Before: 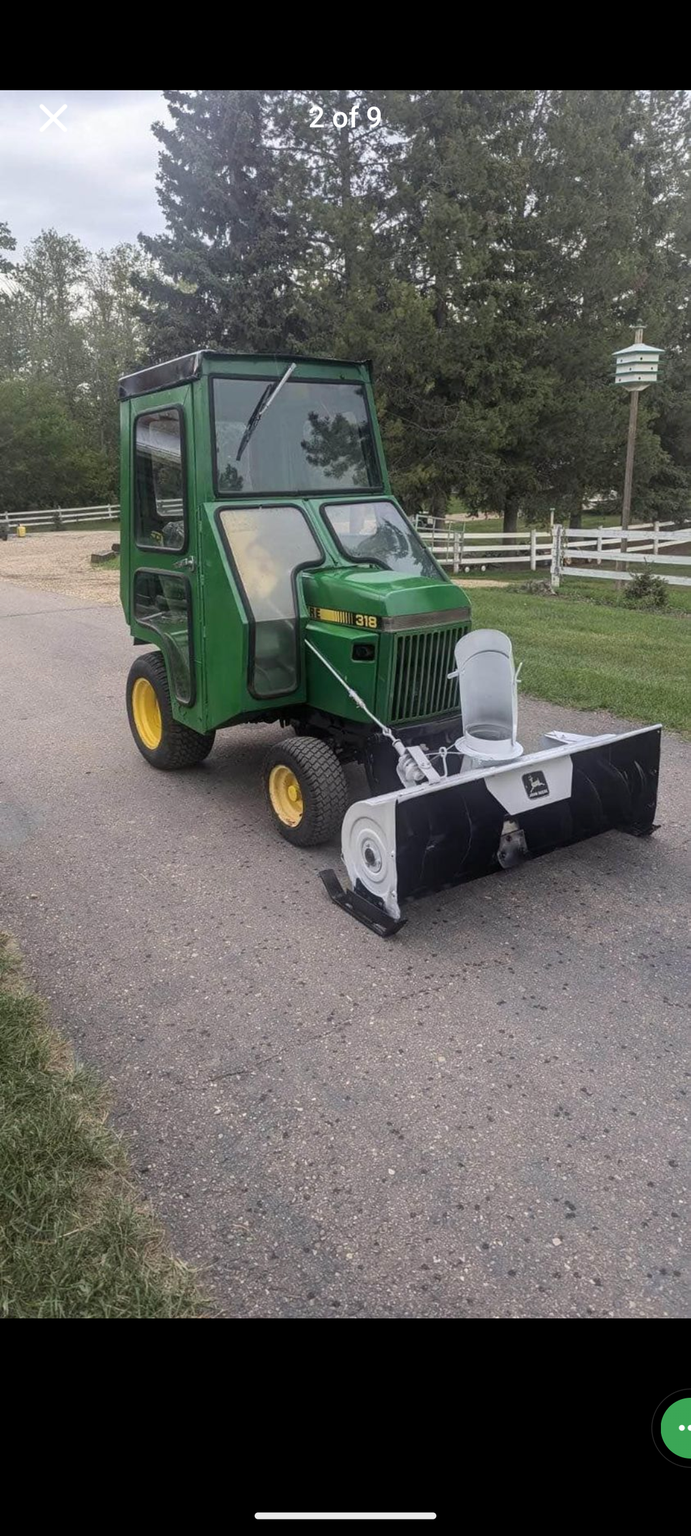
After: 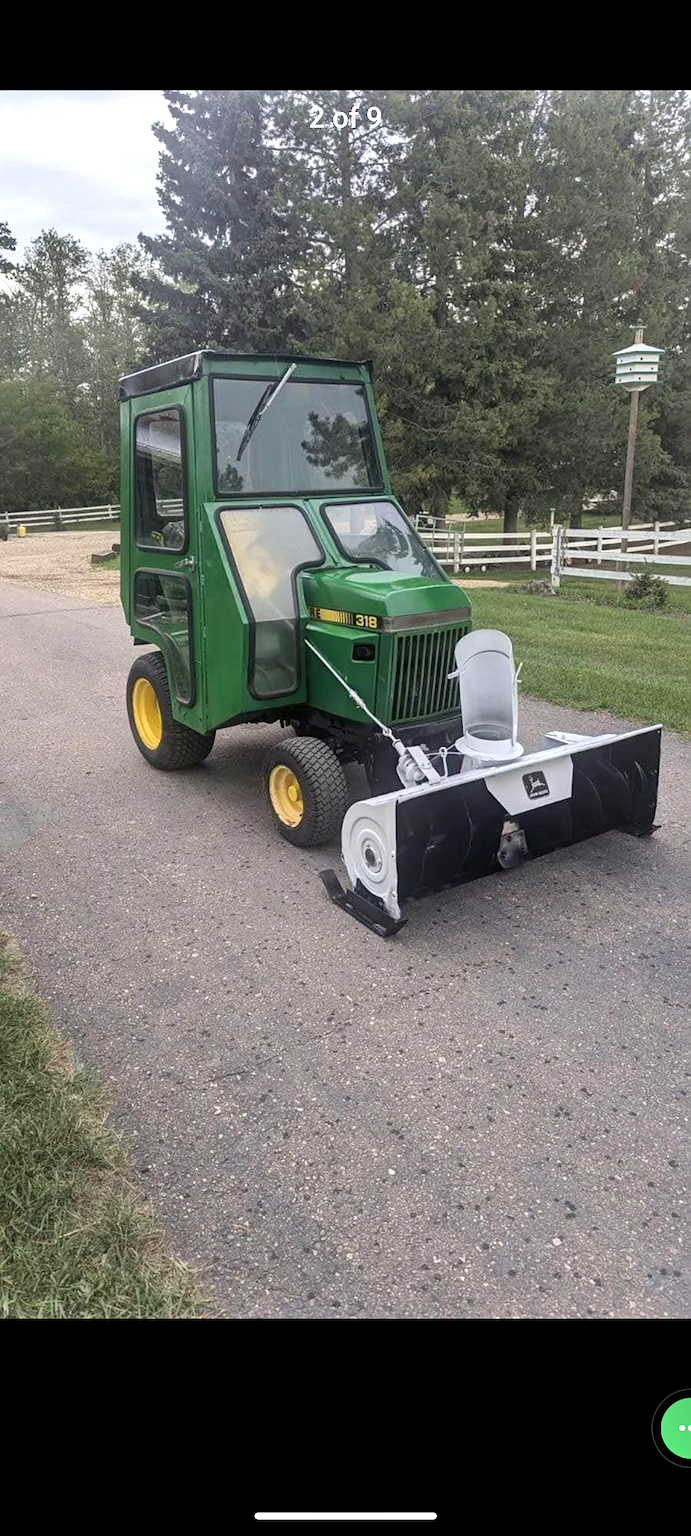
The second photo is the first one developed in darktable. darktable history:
shadows and highlights: soften with gaussian
sharpen: amount 0.213
exposure: exposure 0.375 EV, compensate exposure bias true, compensate highlight preservation false
